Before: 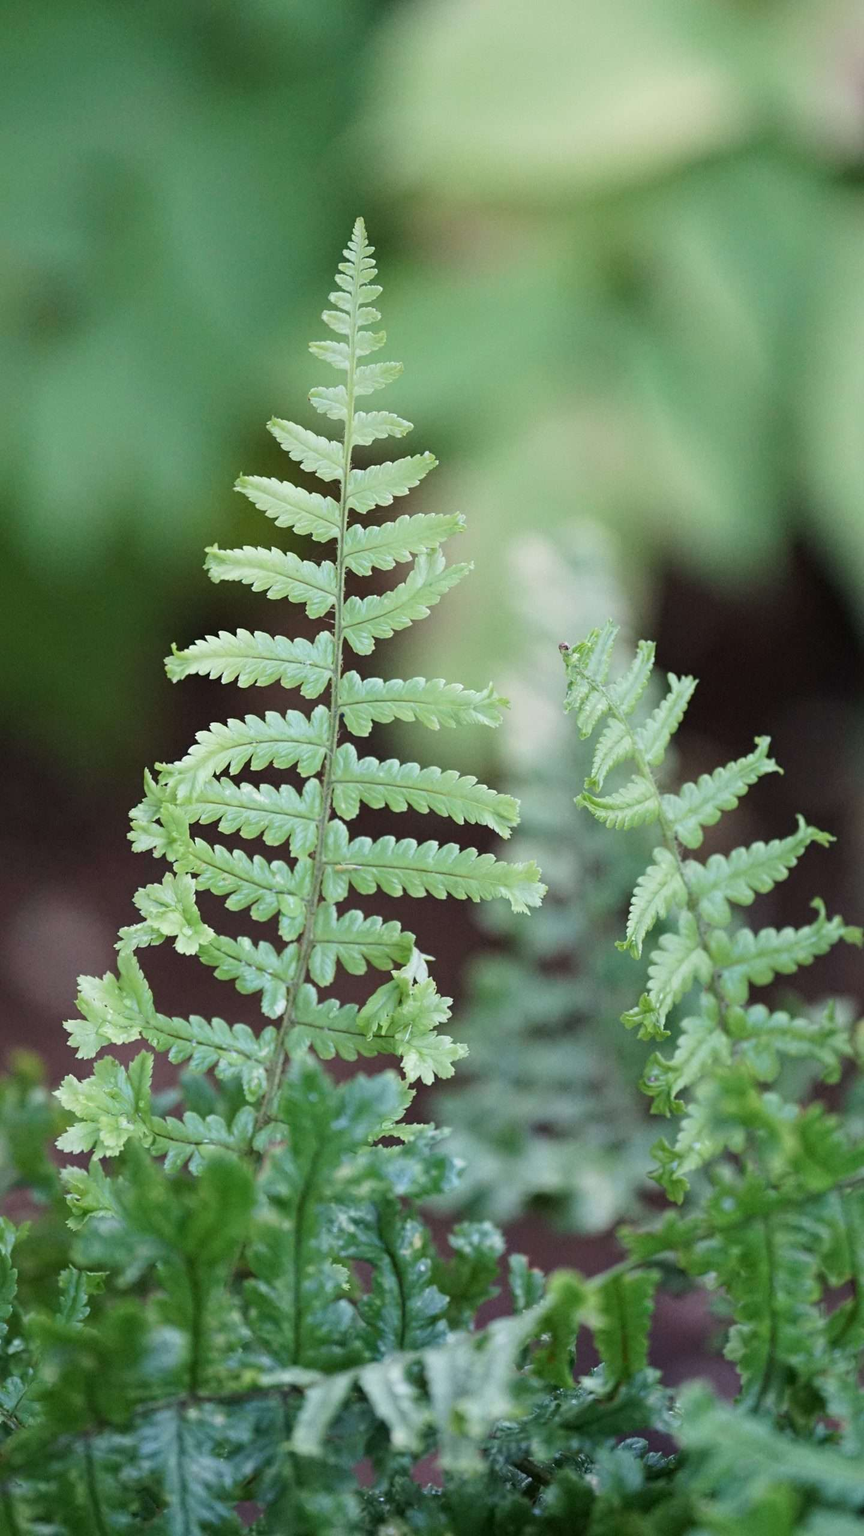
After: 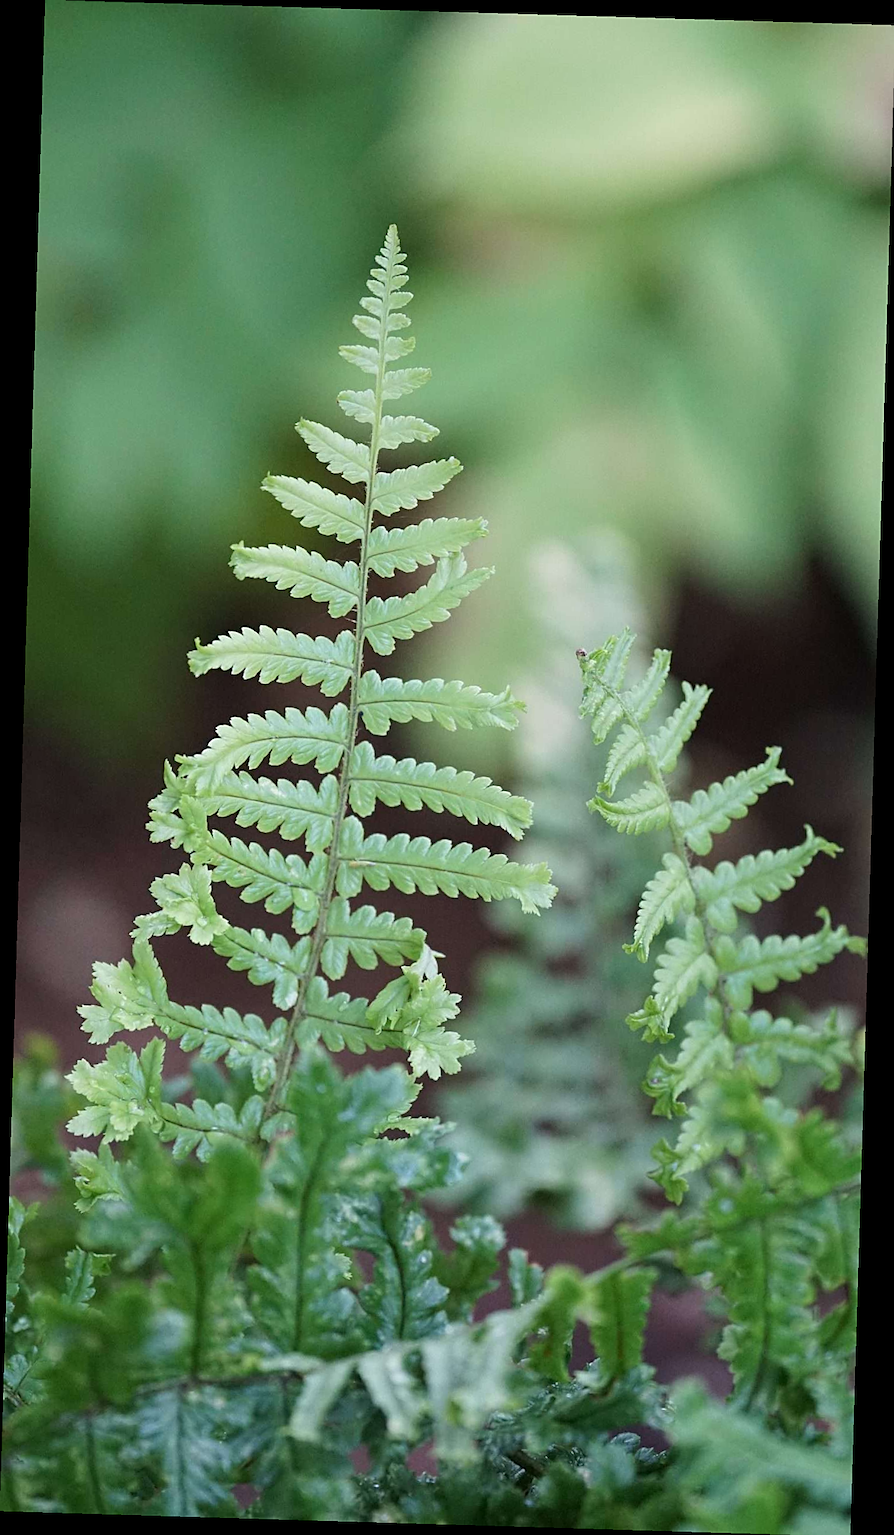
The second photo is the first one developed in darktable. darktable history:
sharpen: on, module defaults
rotate and perspective: rotation 1.72°, automatic cropping off
